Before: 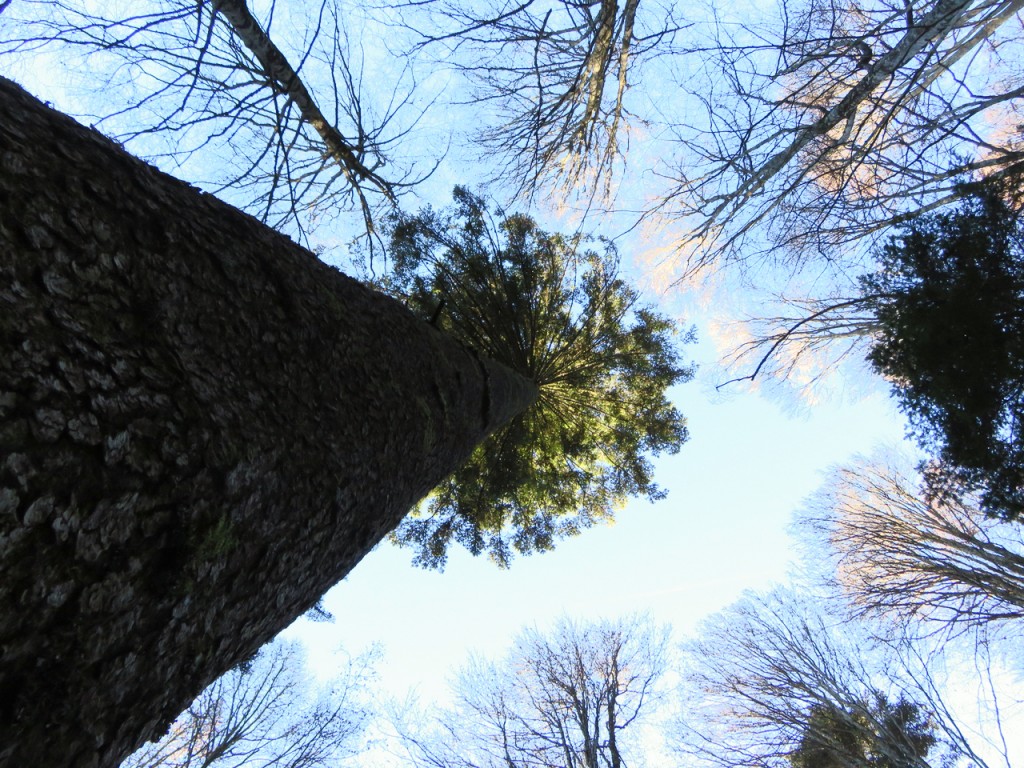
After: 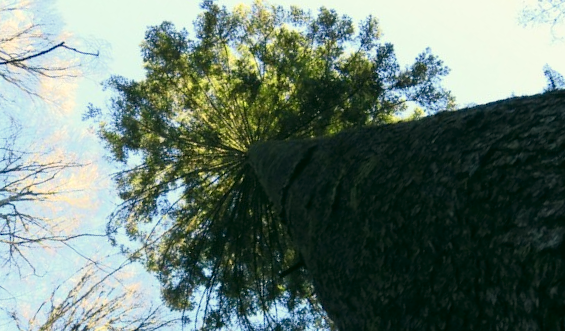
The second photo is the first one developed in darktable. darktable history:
crop and rotate: angle 147.27°, left 9.133%, top 15.639%, right 4.547%, bottom 17.022%
color correction: highlights a* -0.438, highlights b* 9.57, shadows a* -9.2, shadows b* 0.491
